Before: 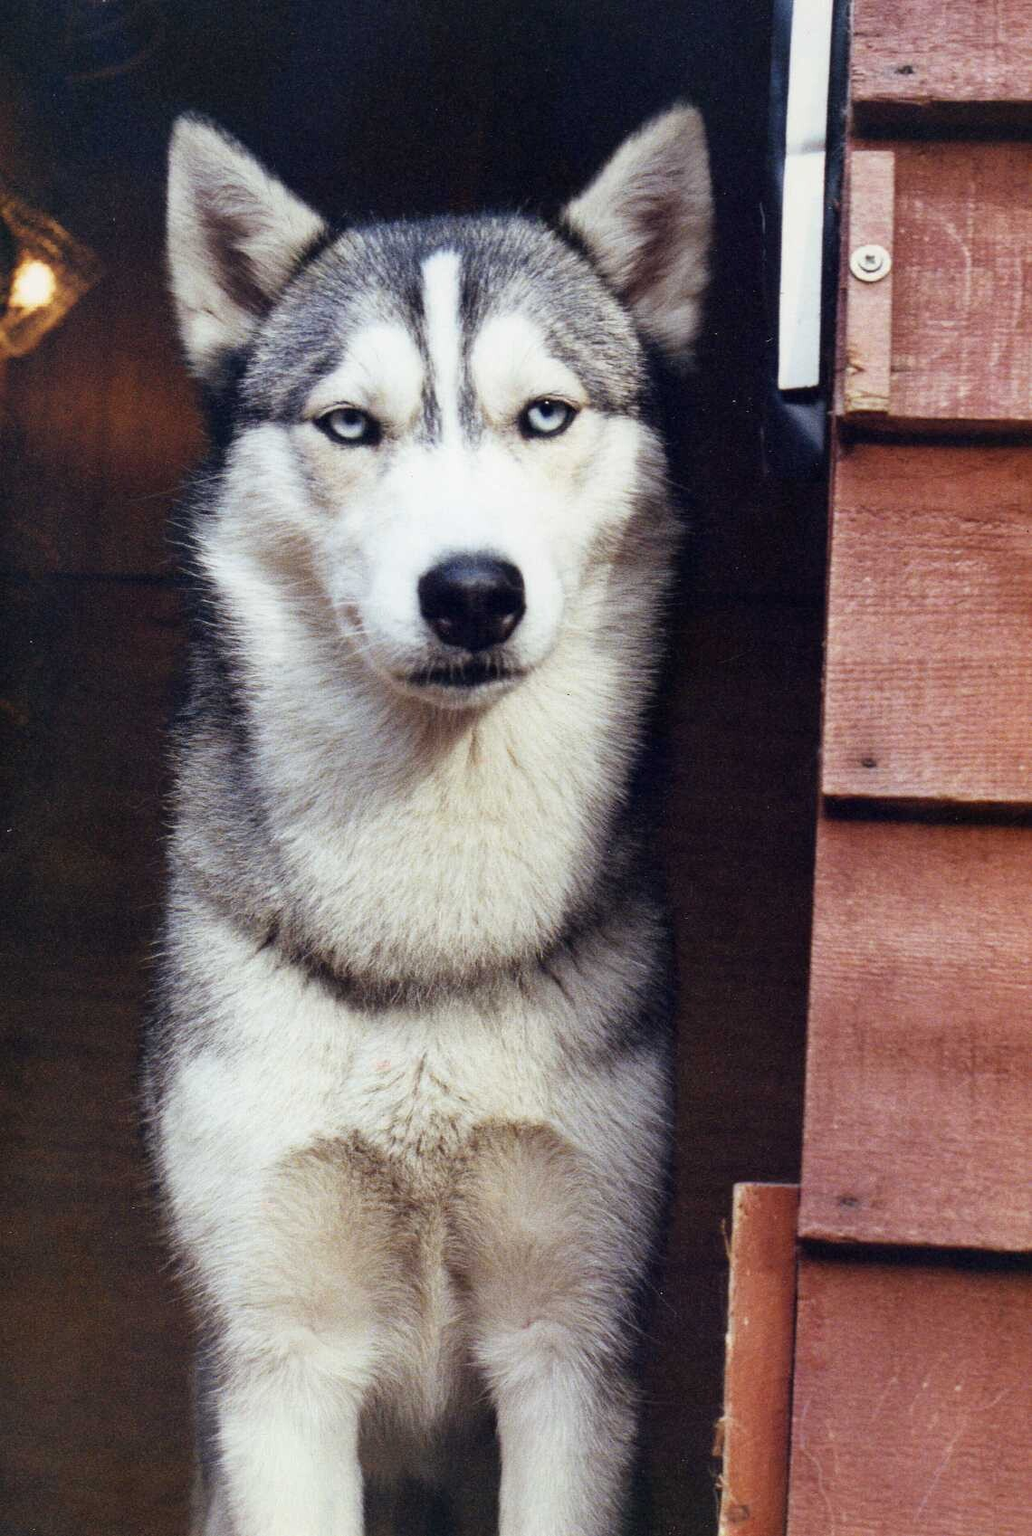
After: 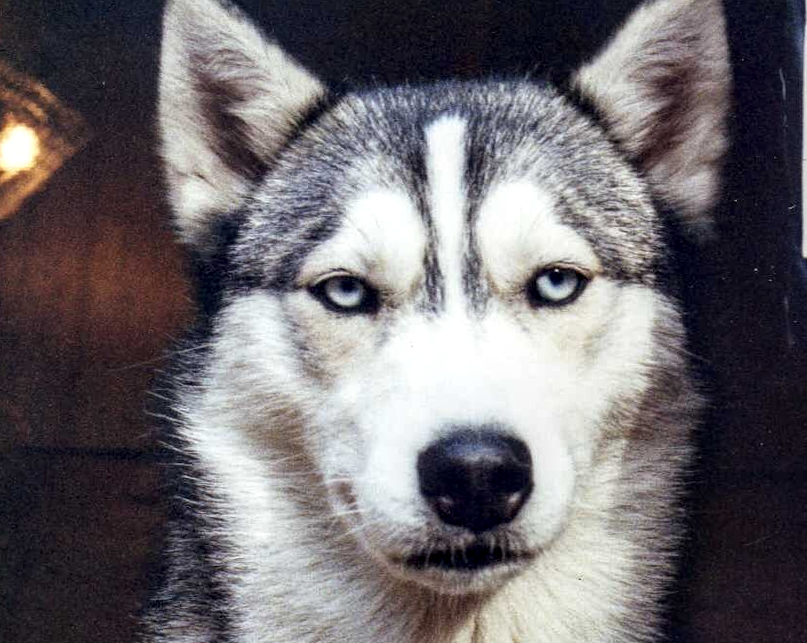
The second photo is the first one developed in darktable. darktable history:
rotate and perspective: rotation 0.215°, lens shift (vertical) -0.139, crop left 0.069, crop right 0.939, crop top 0.002, crop bottom 0.996
crop: left 0.579%, top 7.627%, right 23.167%, bottom 54.275%
local contrast: detail 154%
